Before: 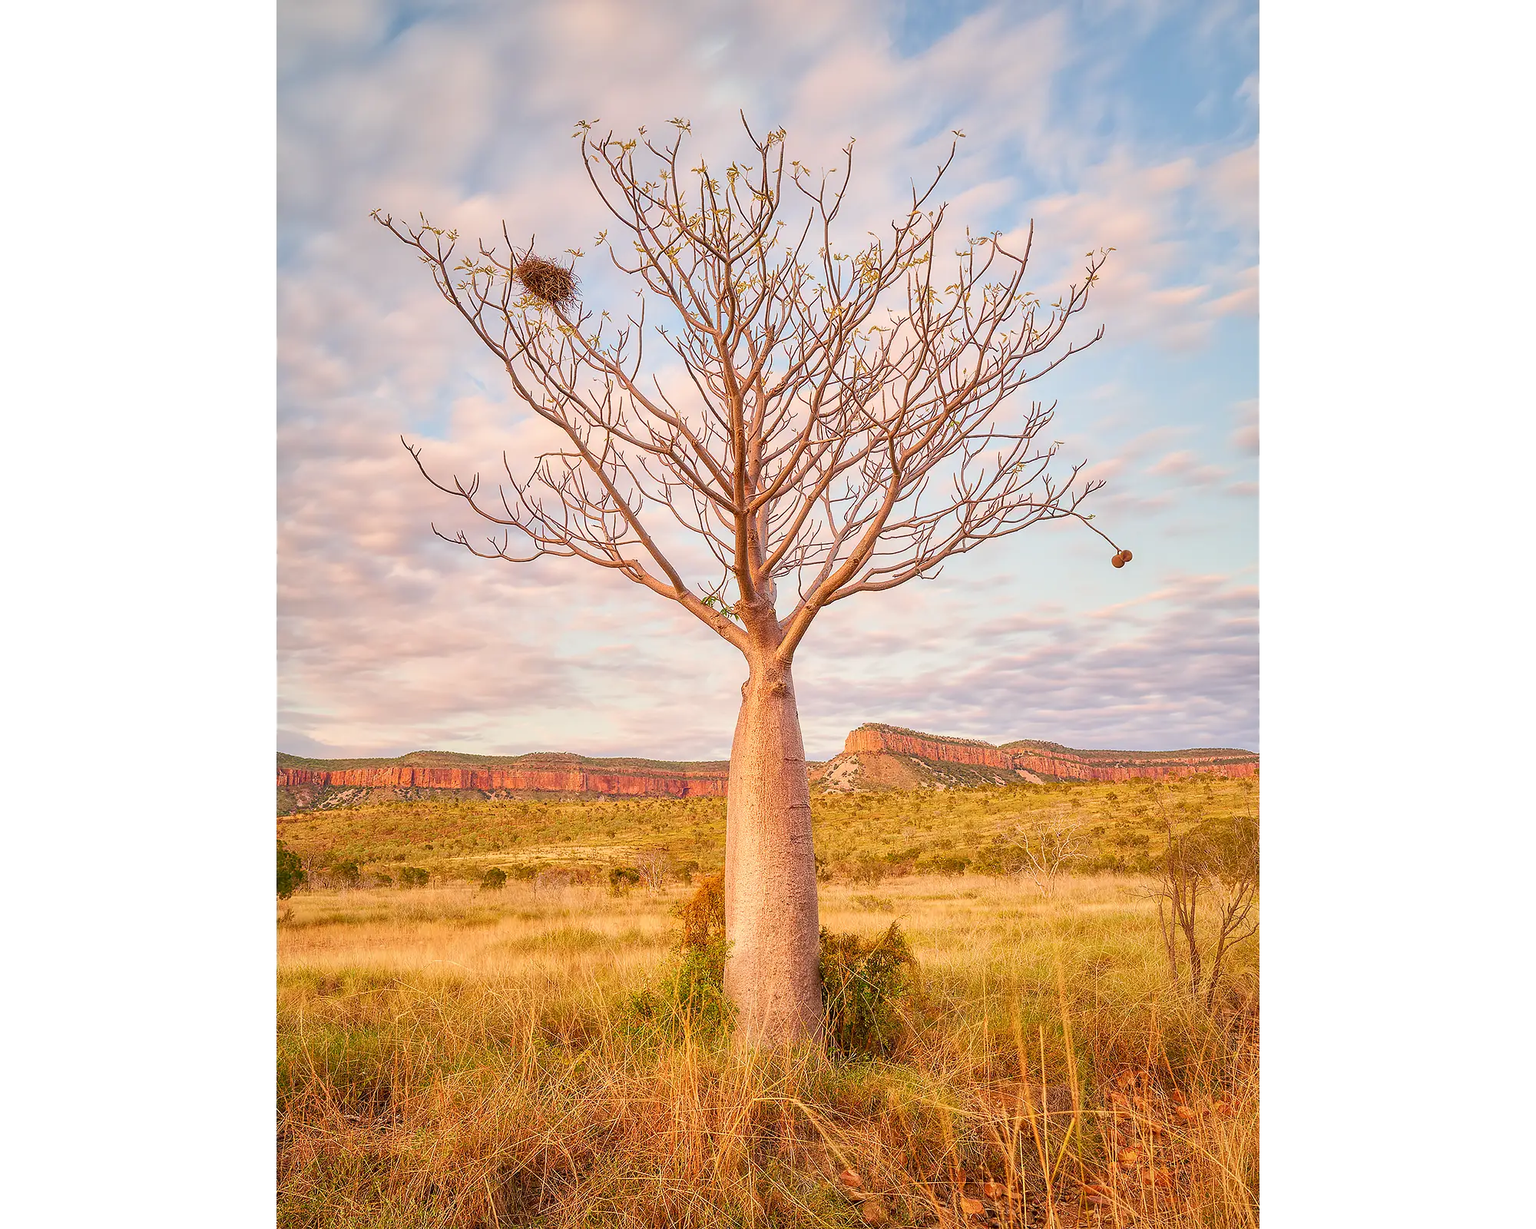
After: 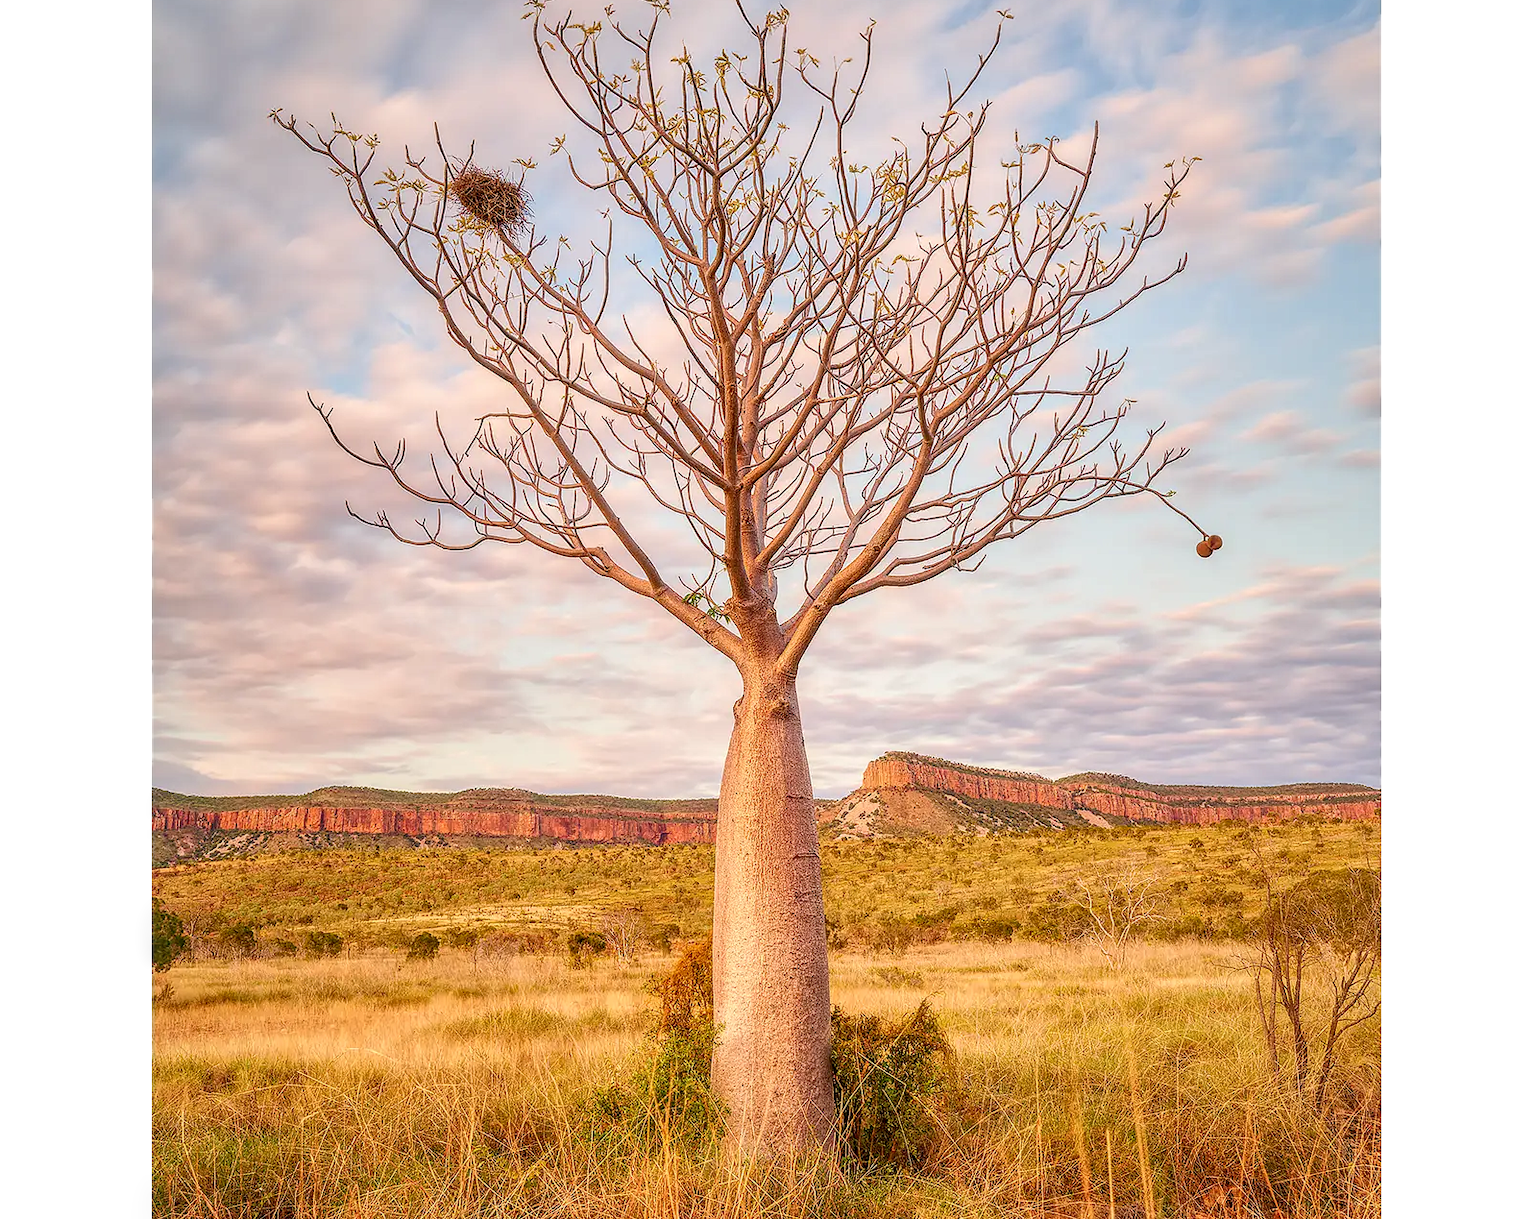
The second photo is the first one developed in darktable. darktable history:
local contrast: detail 130%
crop and rotate: left 10.136%, top 10.024%, right 9.903%, bottom 10.586%
